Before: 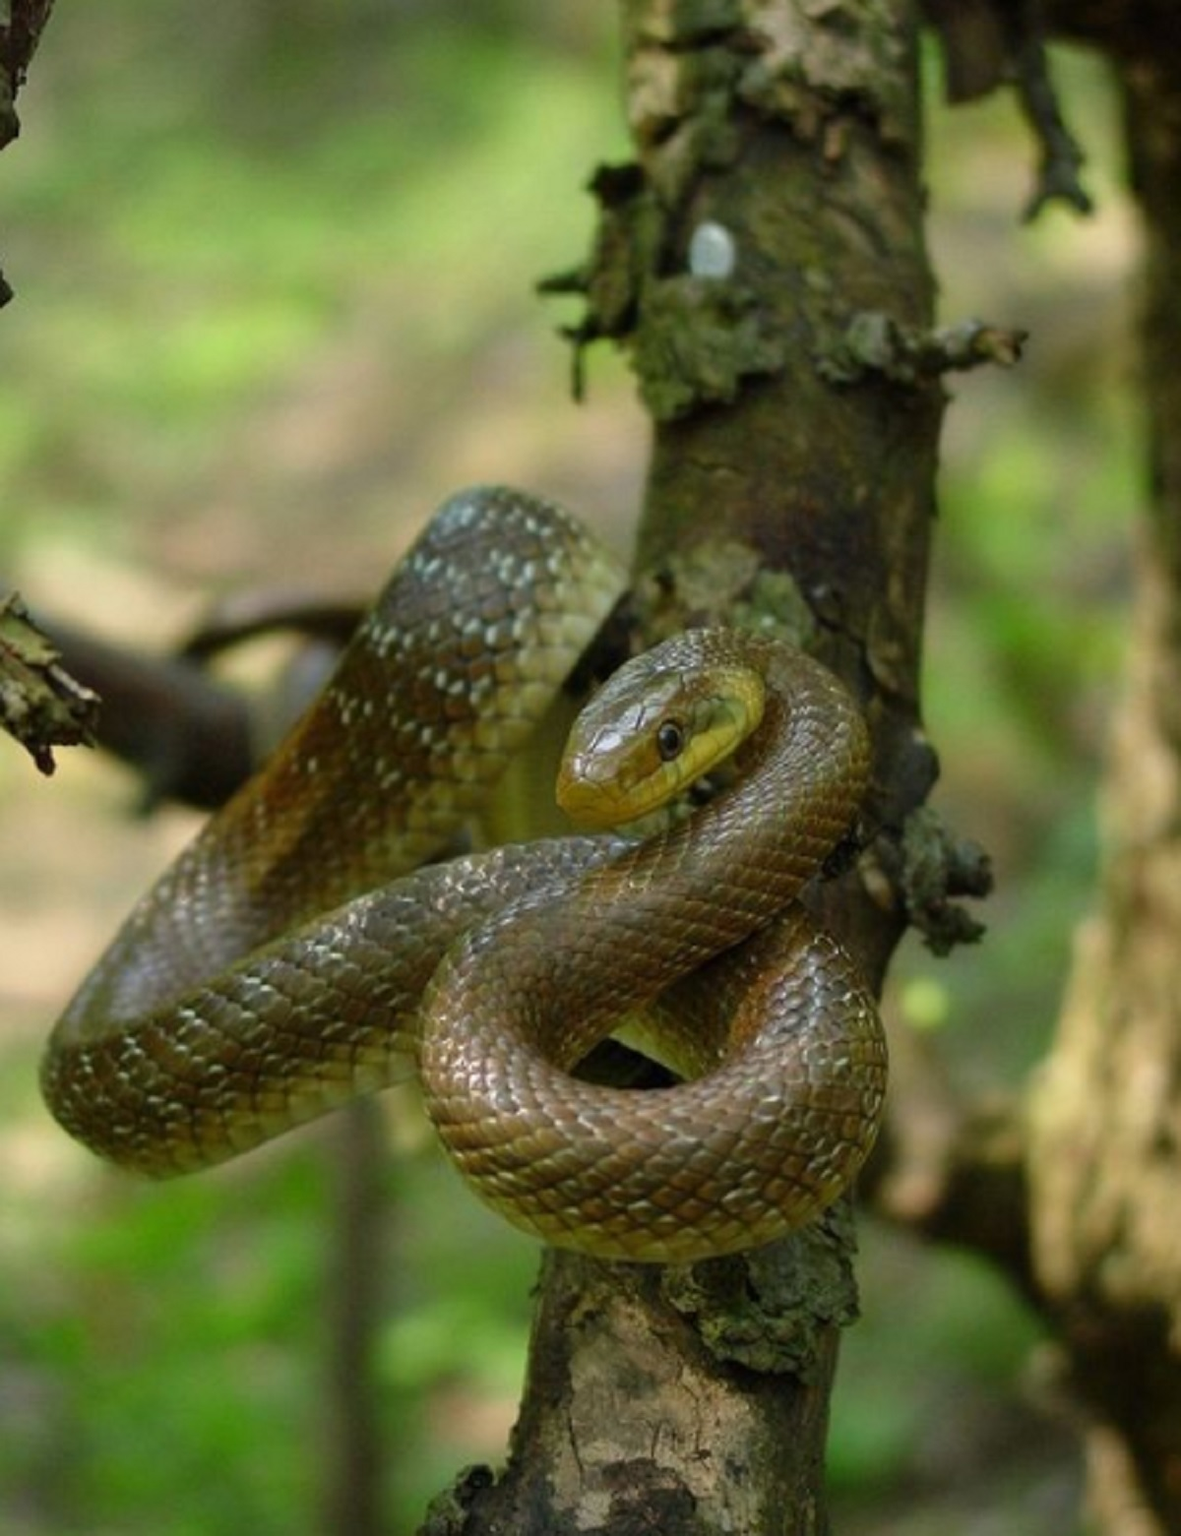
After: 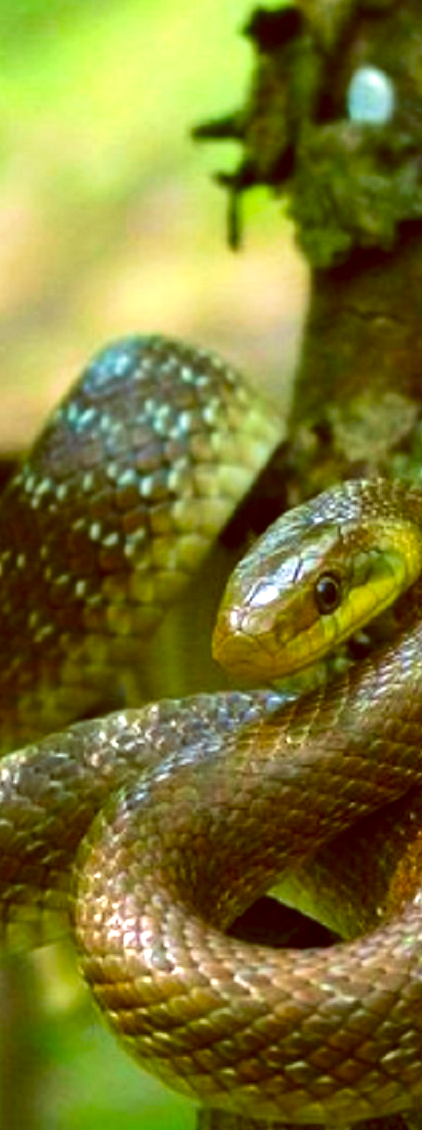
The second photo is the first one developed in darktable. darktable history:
color balance rgb: linear chroma grading › global chroma 6.48%, perceptual saturation grading › global saturation 12.96%, global vibrance 6.02%
velvia: strength 39.63%
exposure: exposure 1 EV, compensate highlight preservation false
contrast brightness saturation: contrast 0.12, brightness -0.12, saturation 0.2
crop and rotate: left 29.476%, top 10.214%, right 35.32%, bottom 17.333%
color balance: lift [1, 1.015, 1.004, 0.985], gamma [1, 0.958, 0.971, 1.042], gain [1, 0.956, 0.977, 1.044]
